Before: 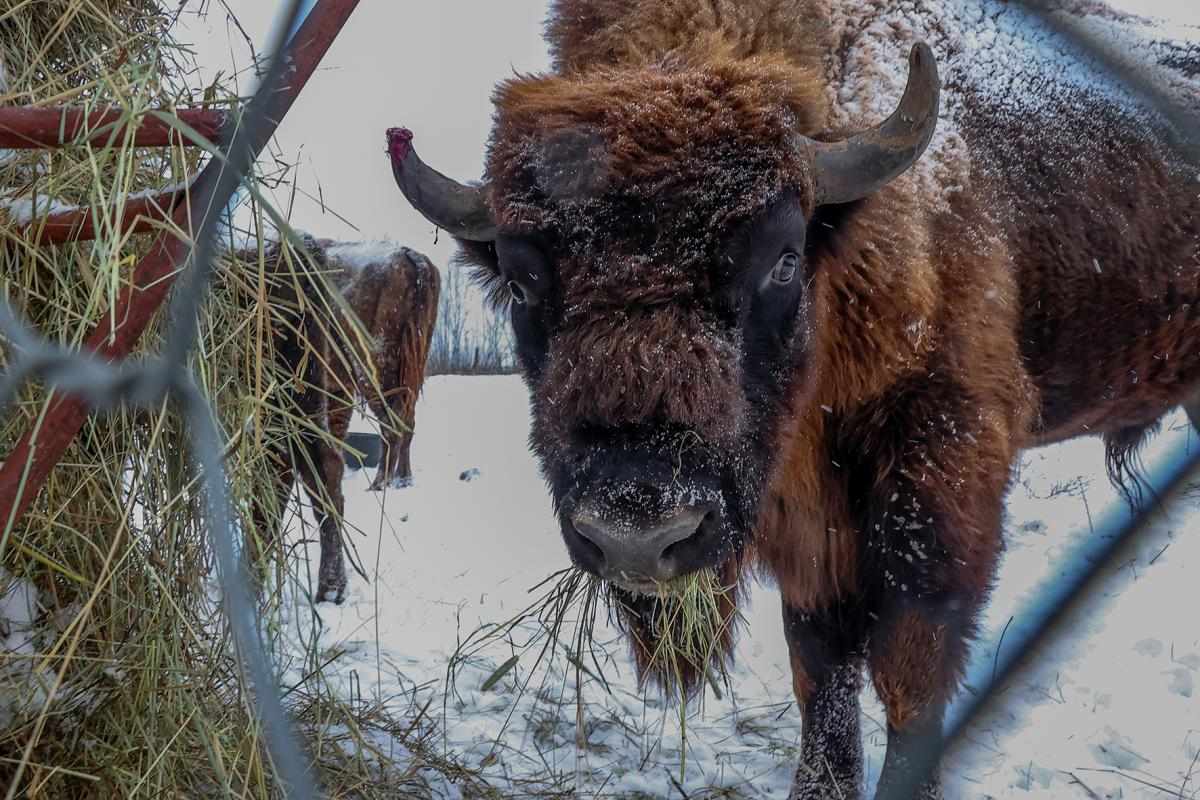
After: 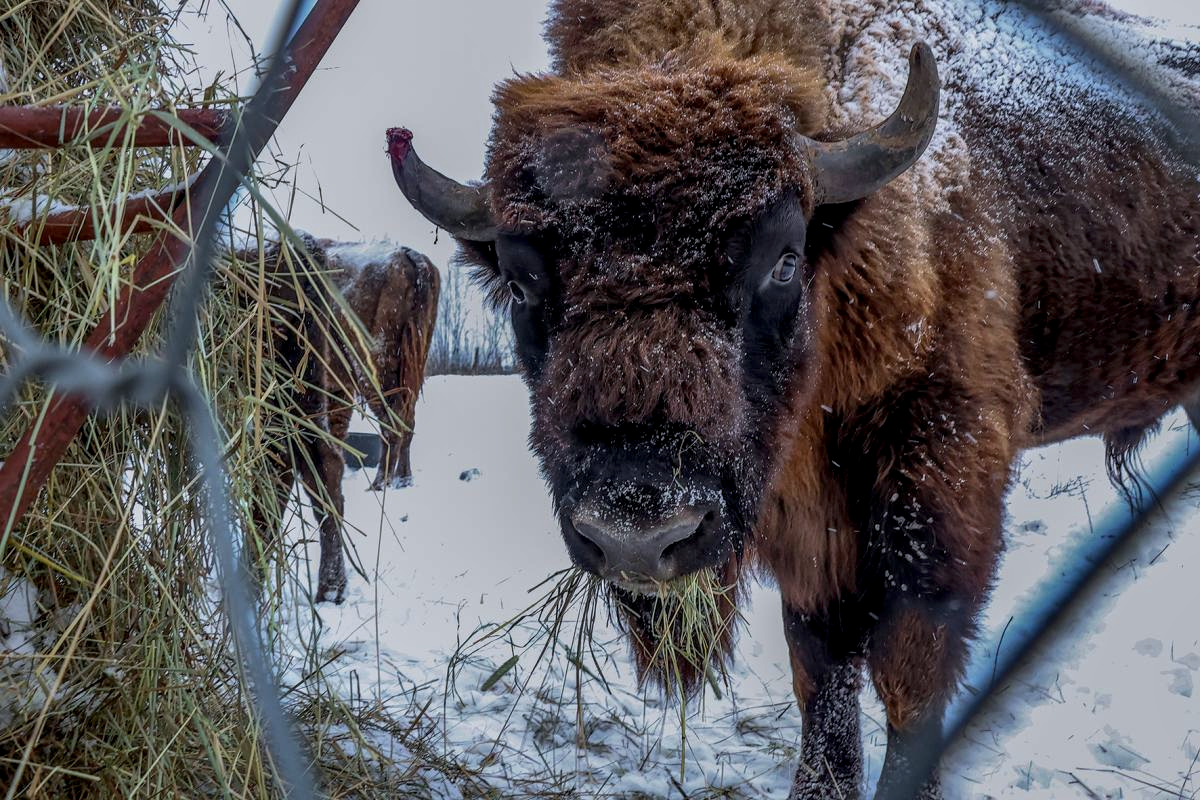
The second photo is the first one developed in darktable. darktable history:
white balance: red 0.974, blue 1.044
local contrast: shadows 94%
